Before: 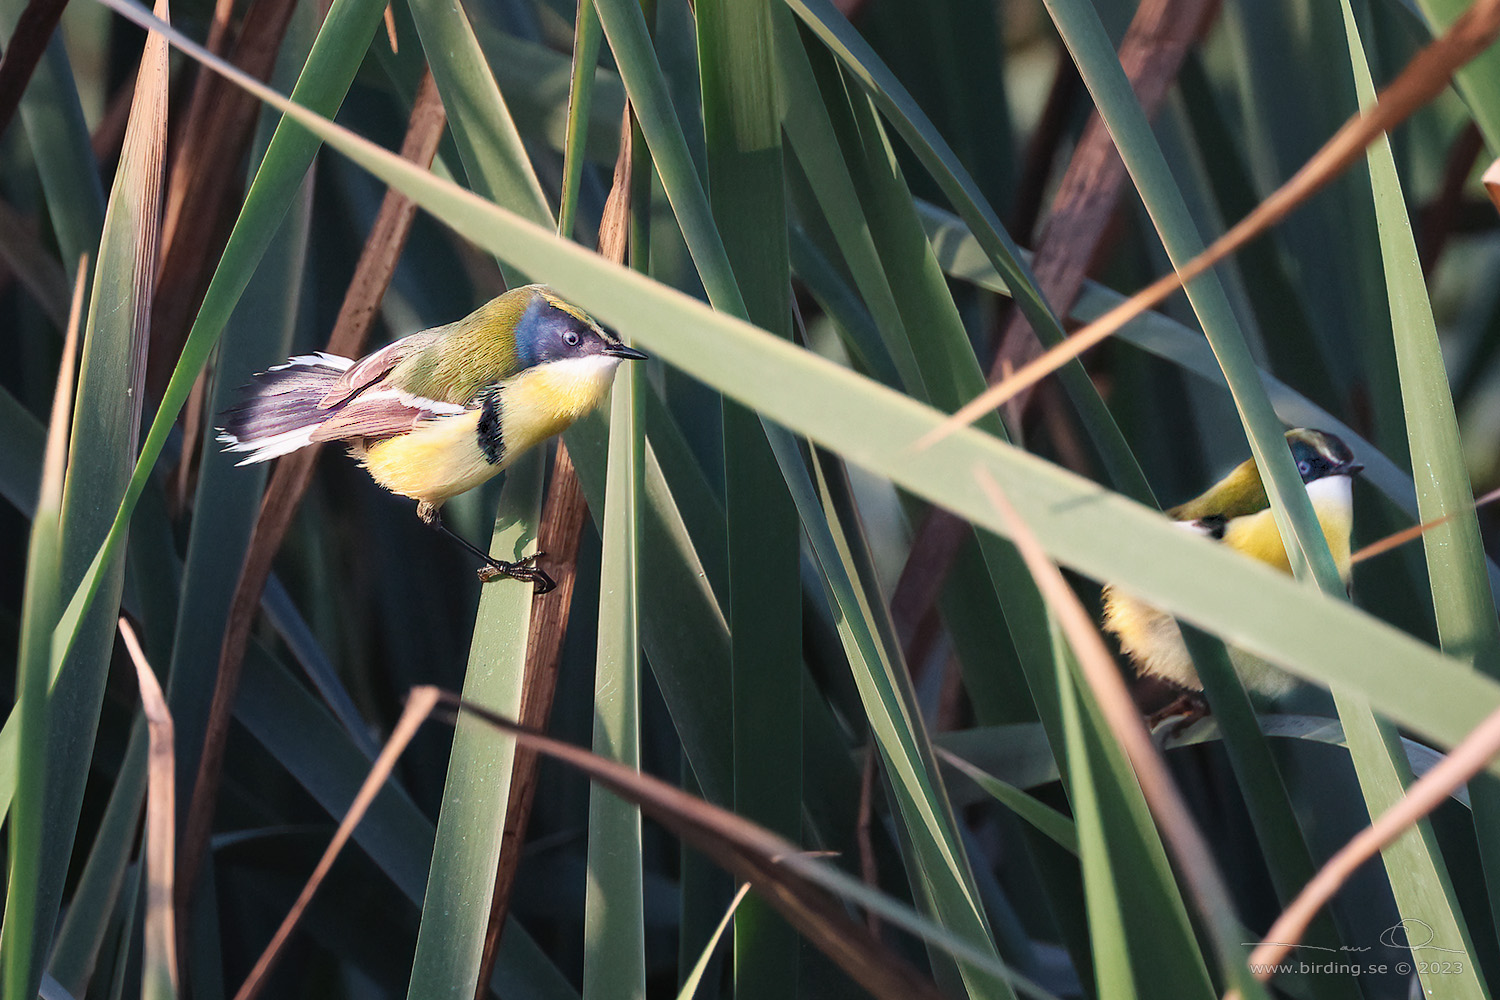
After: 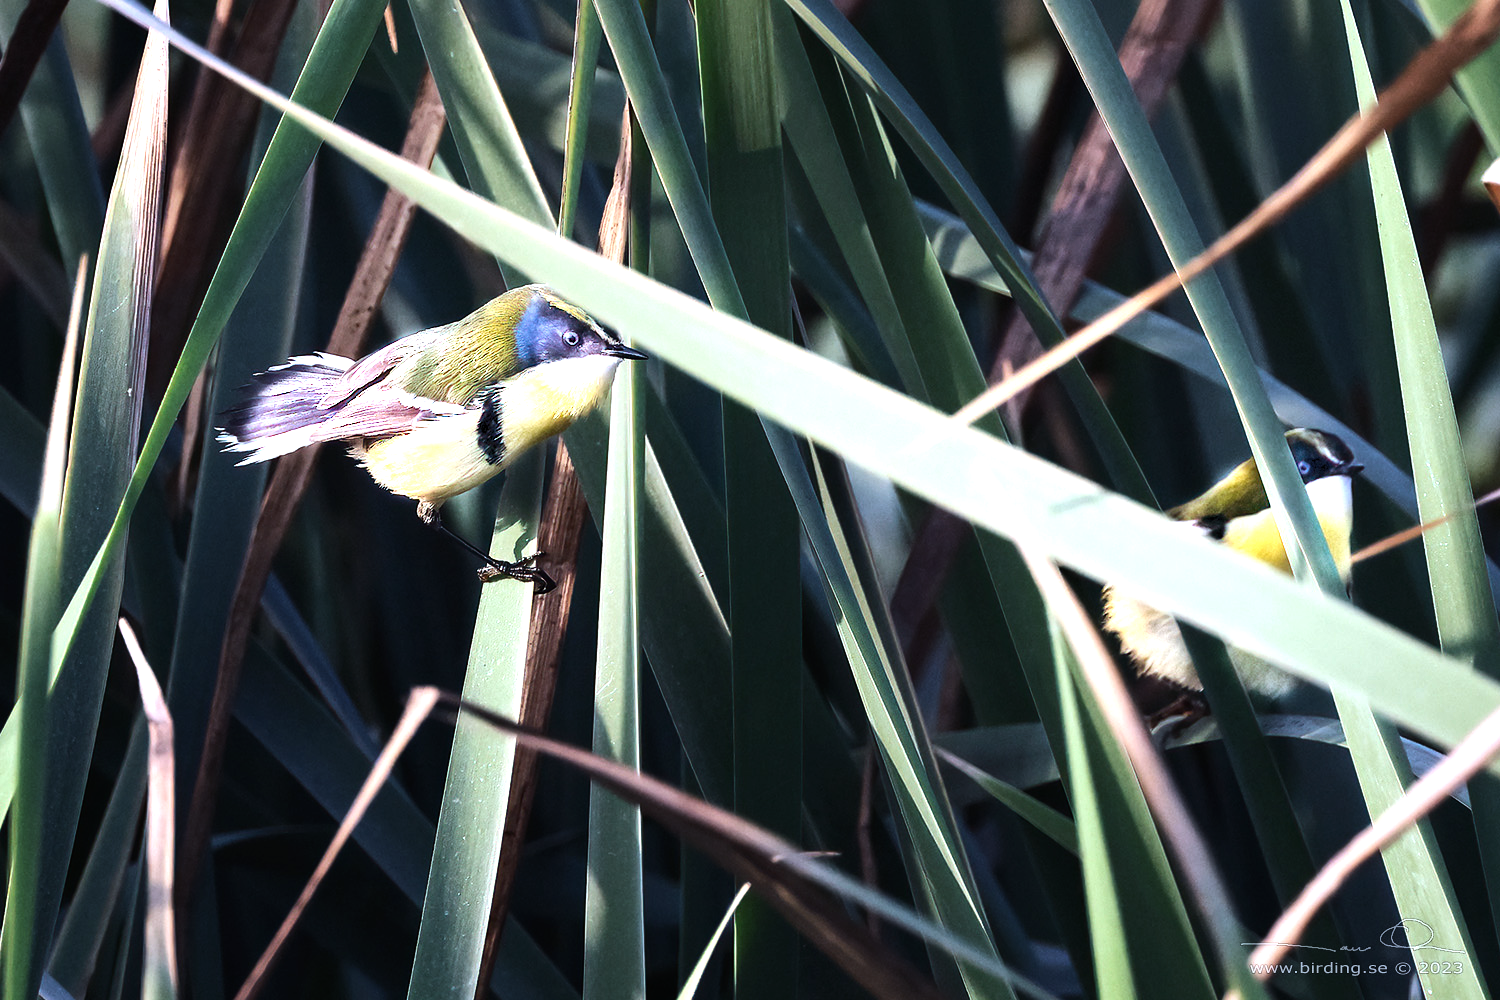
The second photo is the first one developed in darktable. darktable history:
white balance: red 0.926, green 1.003, blue 1.133
tone equalizer: -8 EV -1.08 EV, -7 EV -1.01 EV, -6 EV -0.867 EV, -5 EV -0.578 EV, -3 EV 0.578 EV, -2 EV 0.867 EV, -1 EV 1.01 EV, +0 EV 1.08 EV, edges refinement/feathering 500, mask exposure compensation -1.57 EV, preserve details no
